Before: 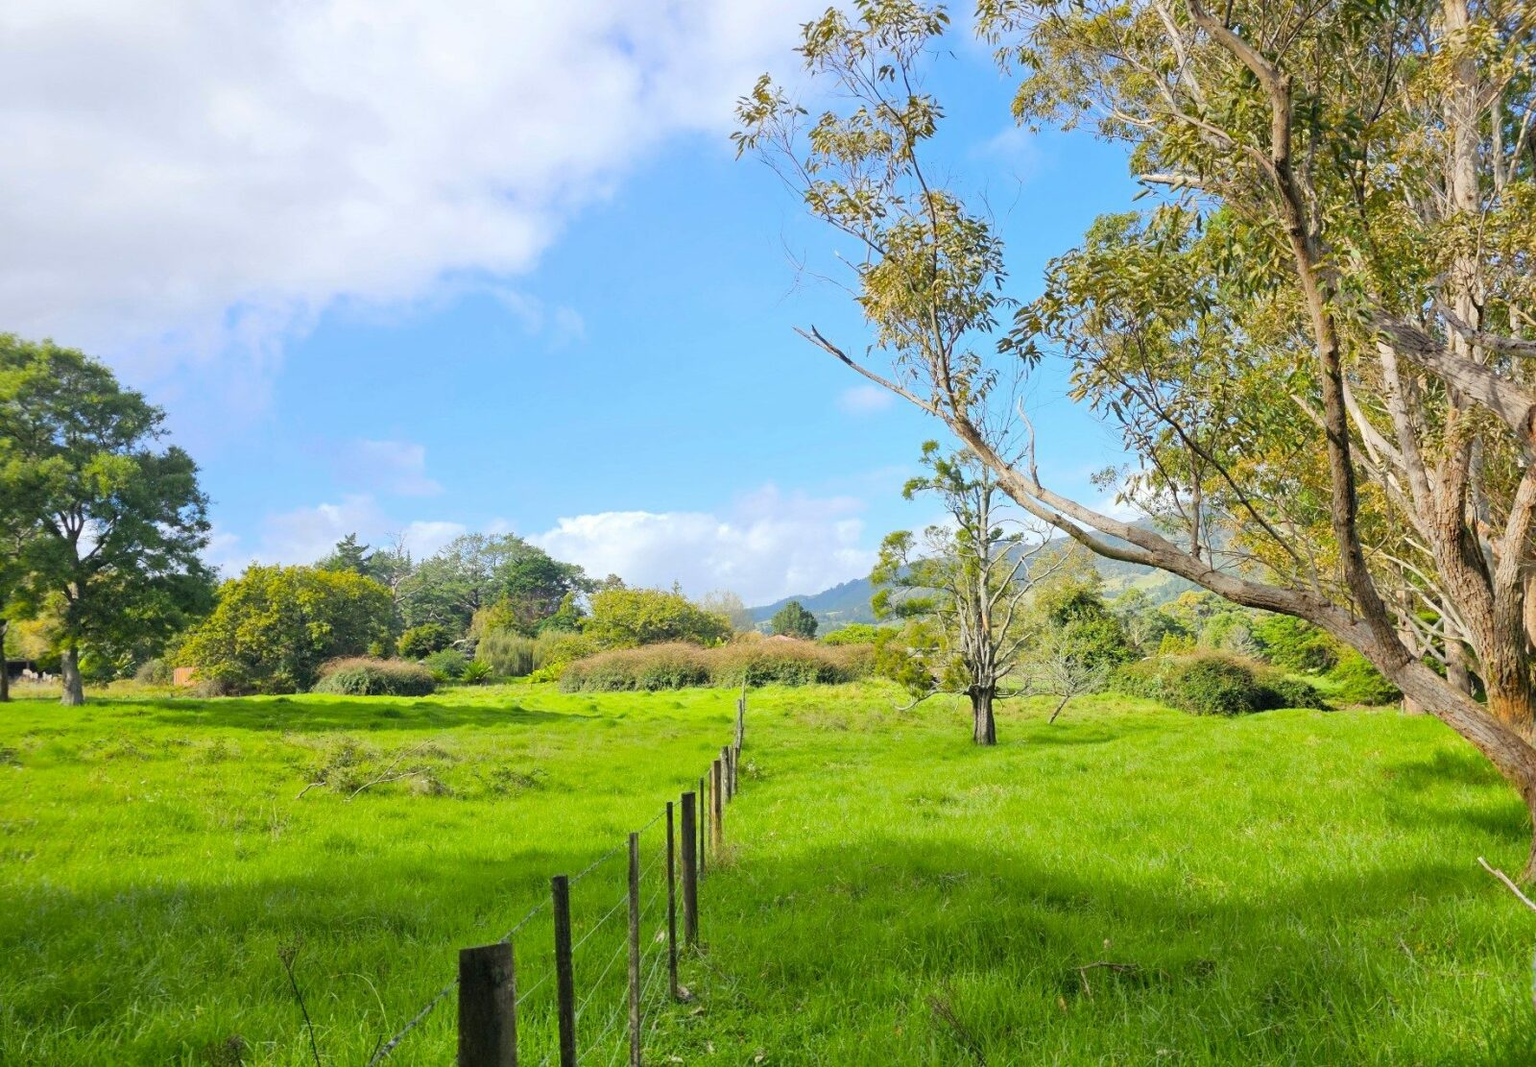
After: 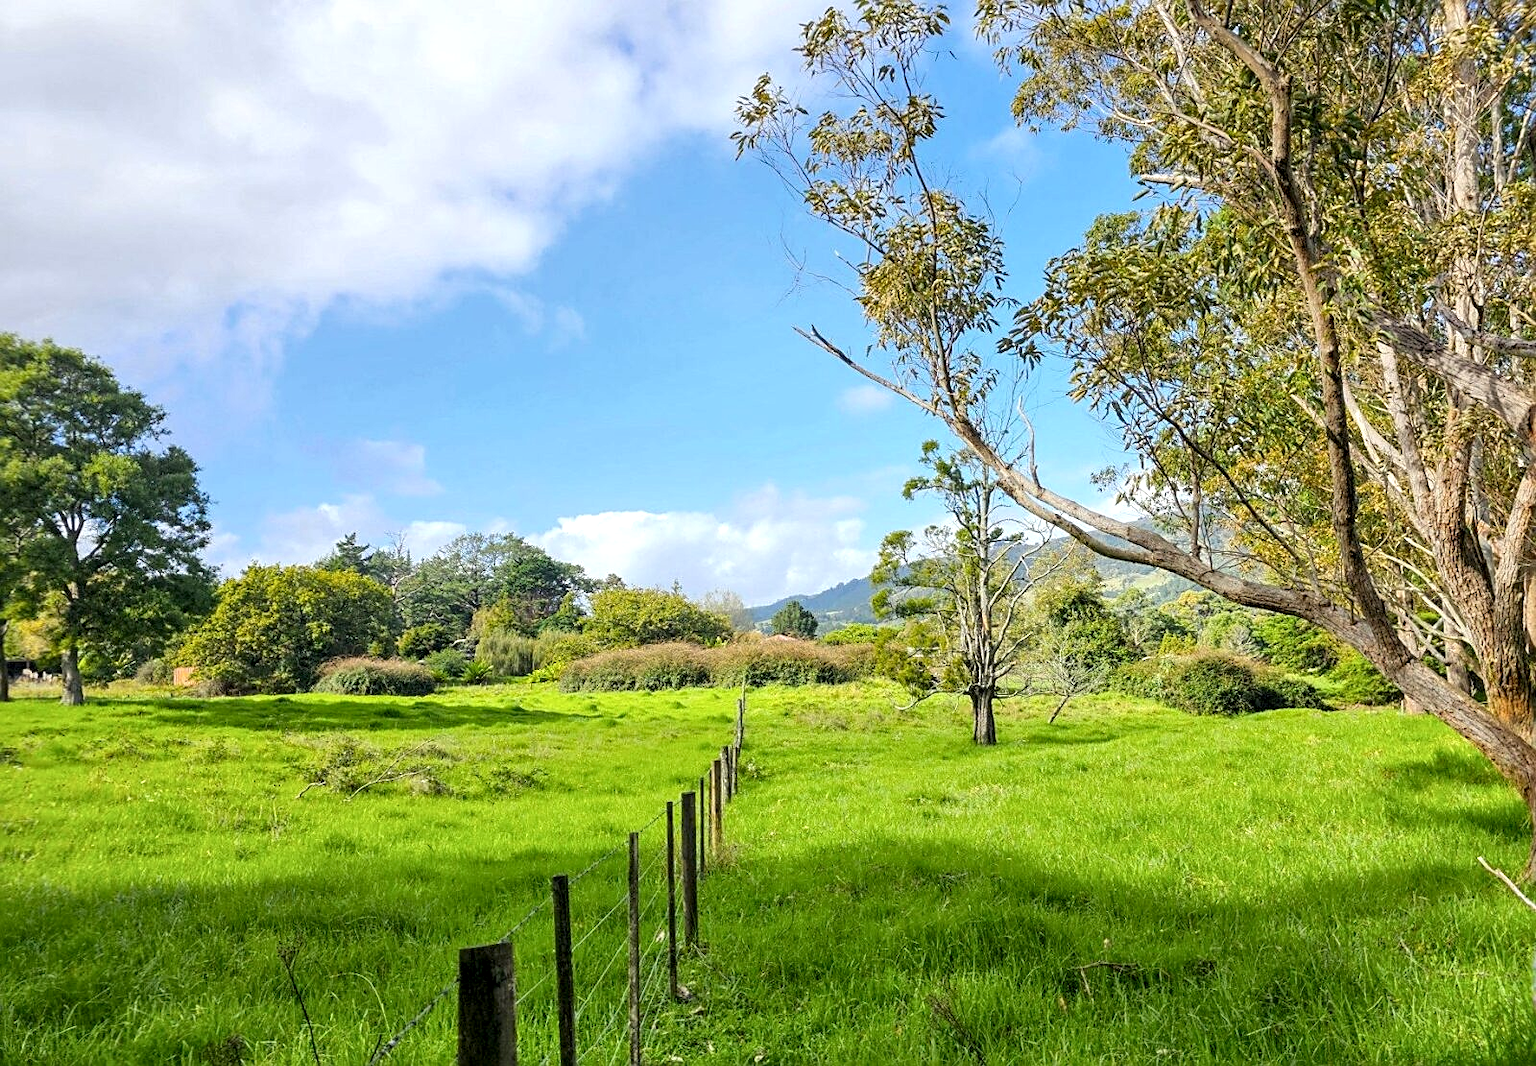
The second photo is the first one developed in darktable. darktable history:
sharpen: on, module defaults
local contrast: highlights 59%, detail 145%
